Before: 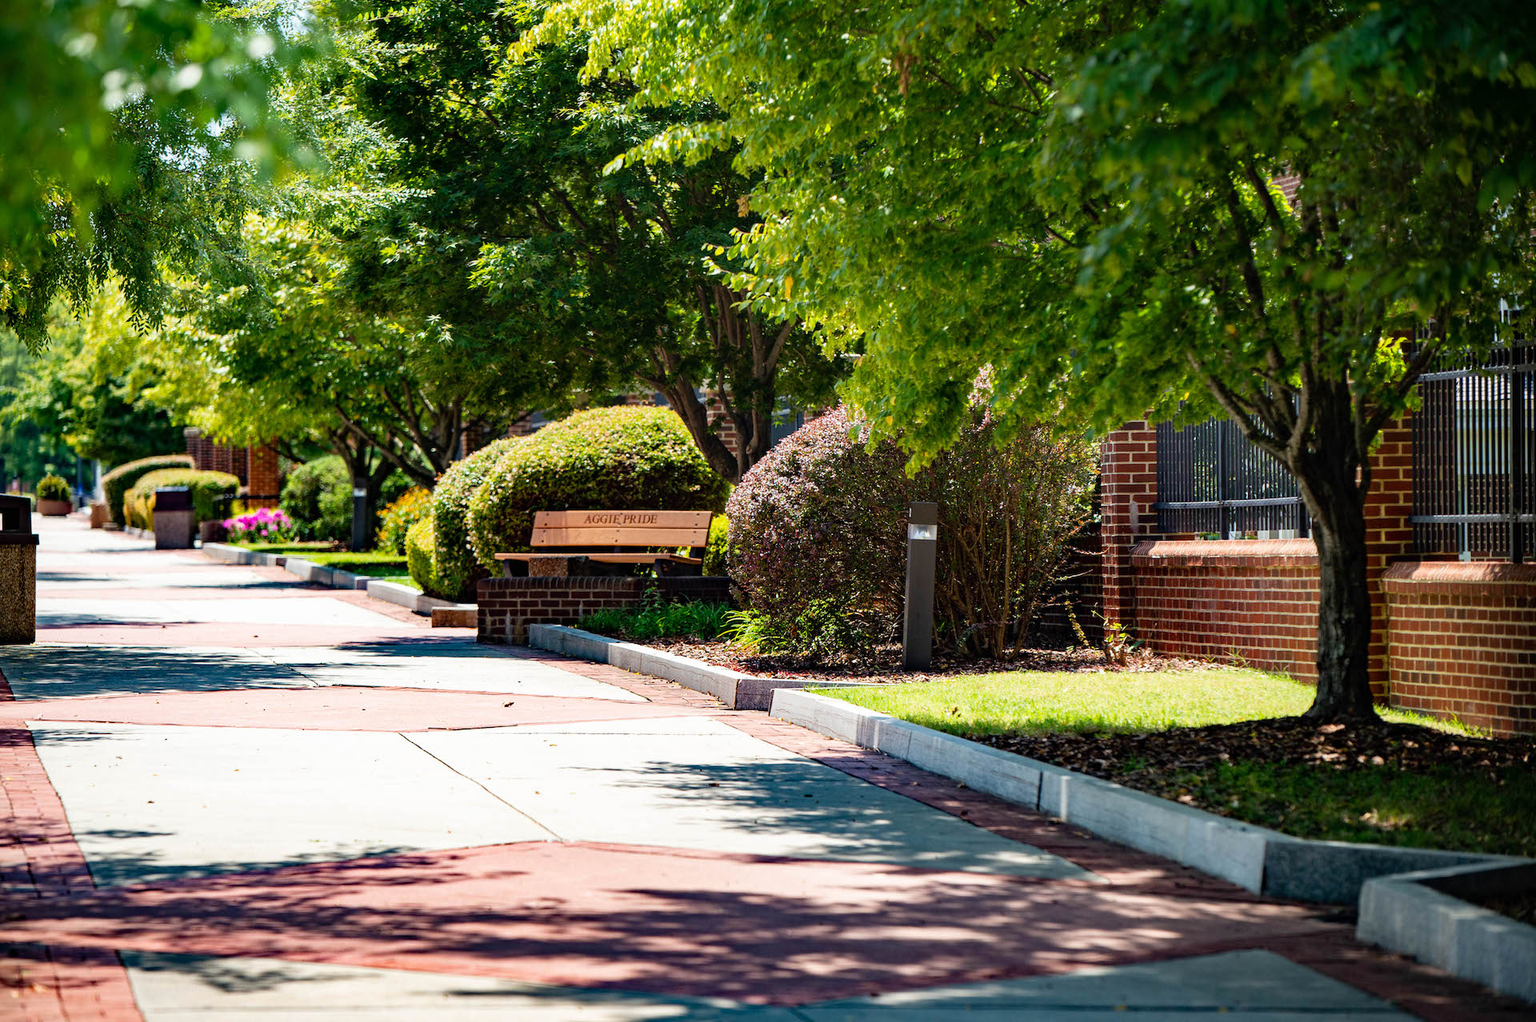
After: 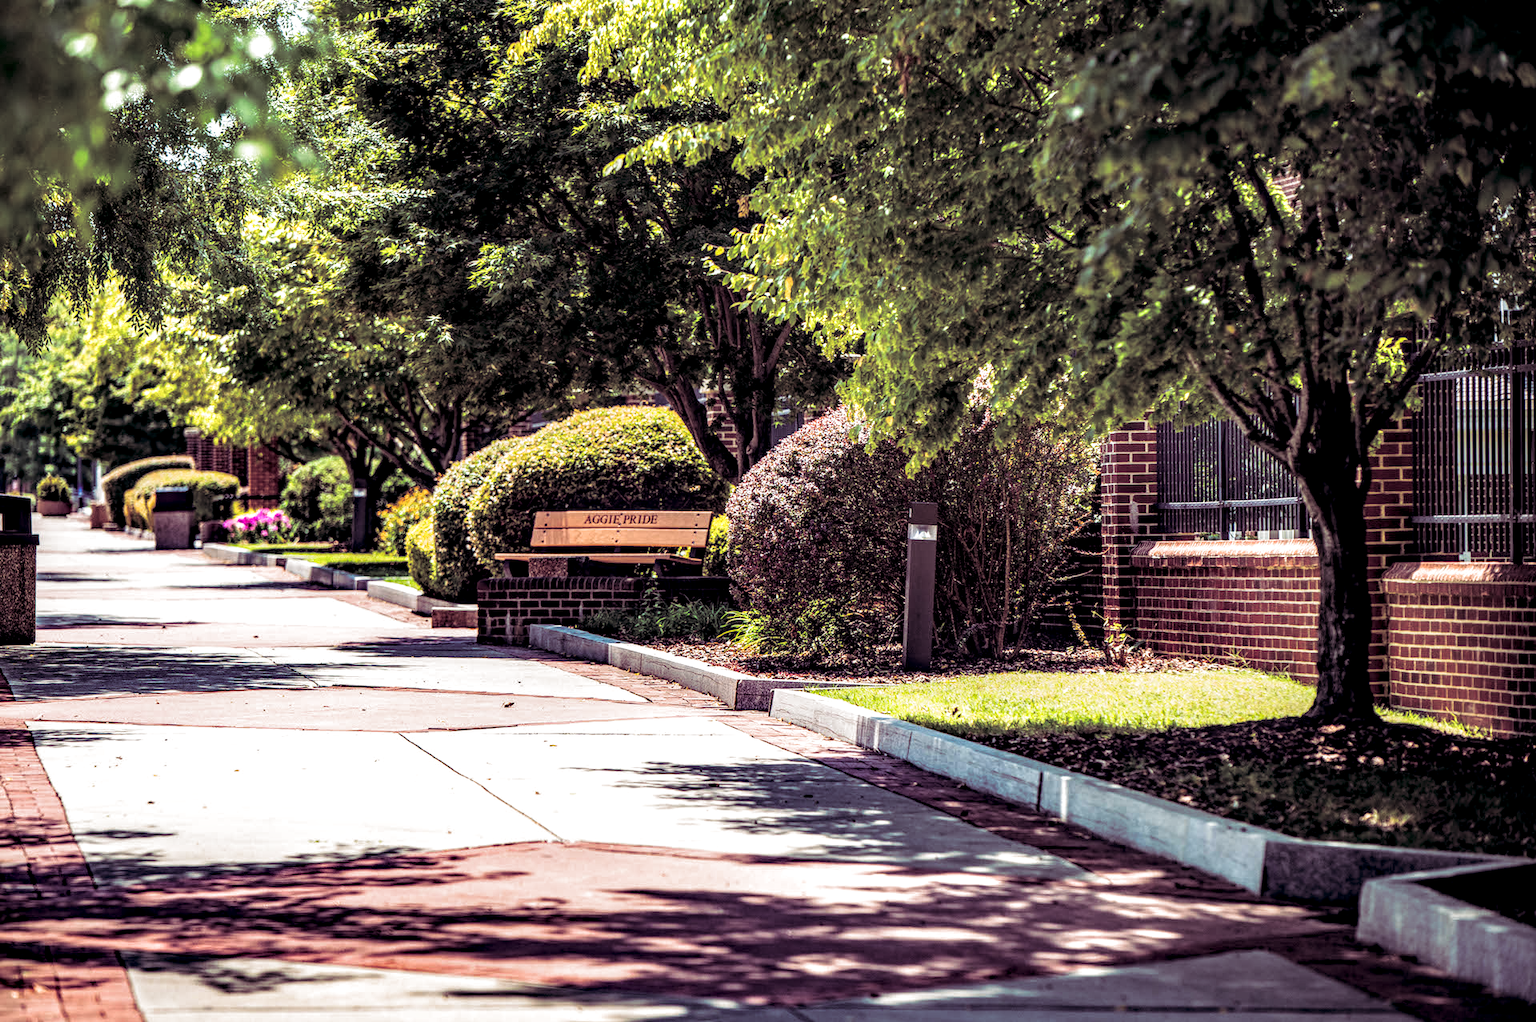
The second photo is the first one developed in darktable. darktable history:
split-toning: shadows › hue 316.8°, shadows › saturation 0.47, highlights › hue 201.6°, highlights › saturation 0, balance -41.97, compress 28.01%
color balance rgb: shadows lift › hue 87.51°, highlights gain › chroma 1.62%, highlights gain › hue 55.1°, global offset › chroma 0.1%, global offset › hue 253.66°, linear chroma grading › global chroma 0.5%
local contrast: highlights 19%, detail 186%
